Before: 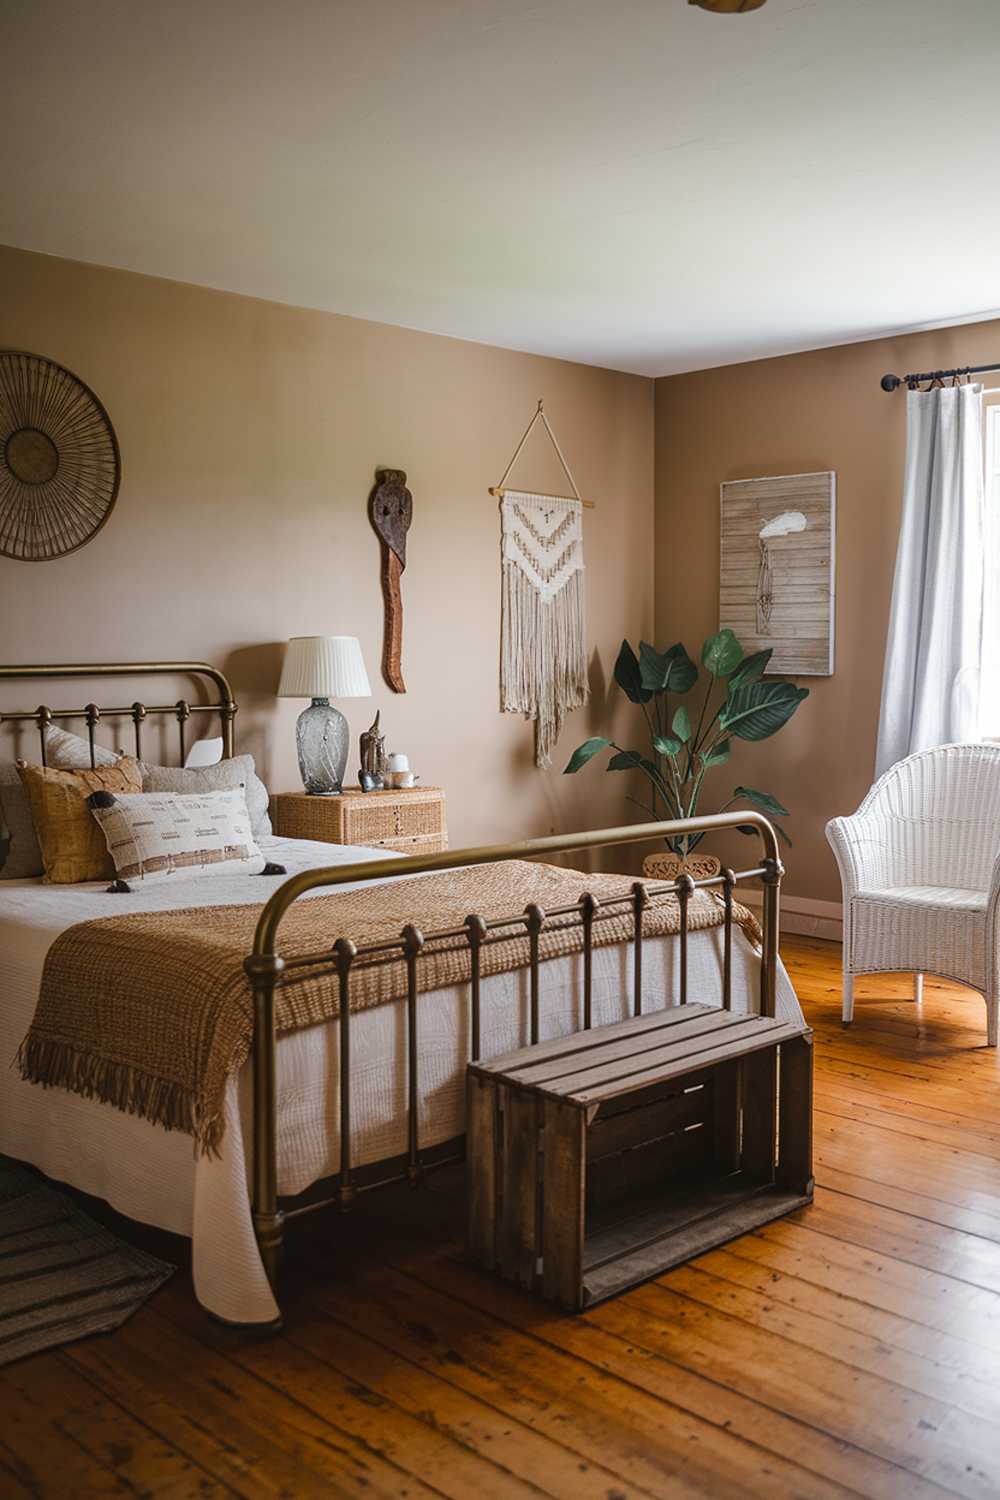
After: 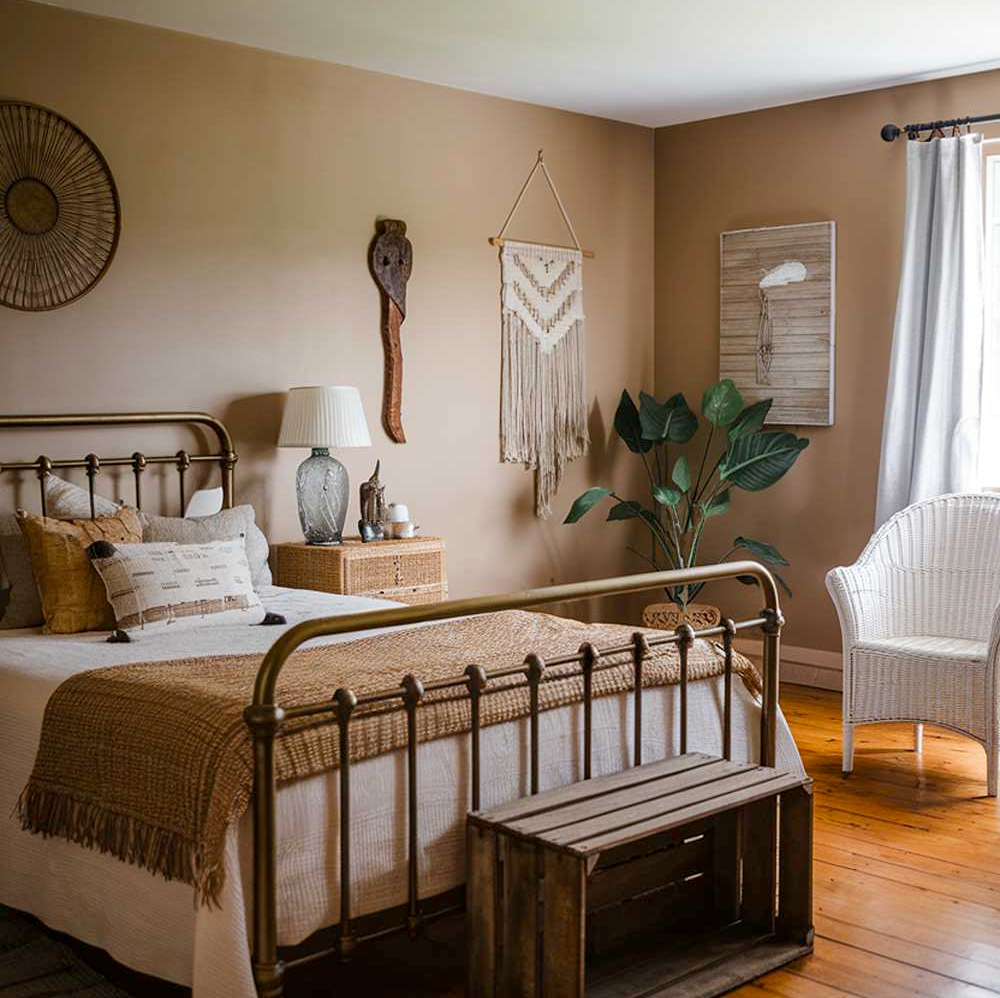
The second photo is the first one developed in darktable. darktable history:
exposure: black level correction 0.004, exposure 0.014 EV, compensate highlight preservation false
crop: top 16.727%, bottom 16.727%
